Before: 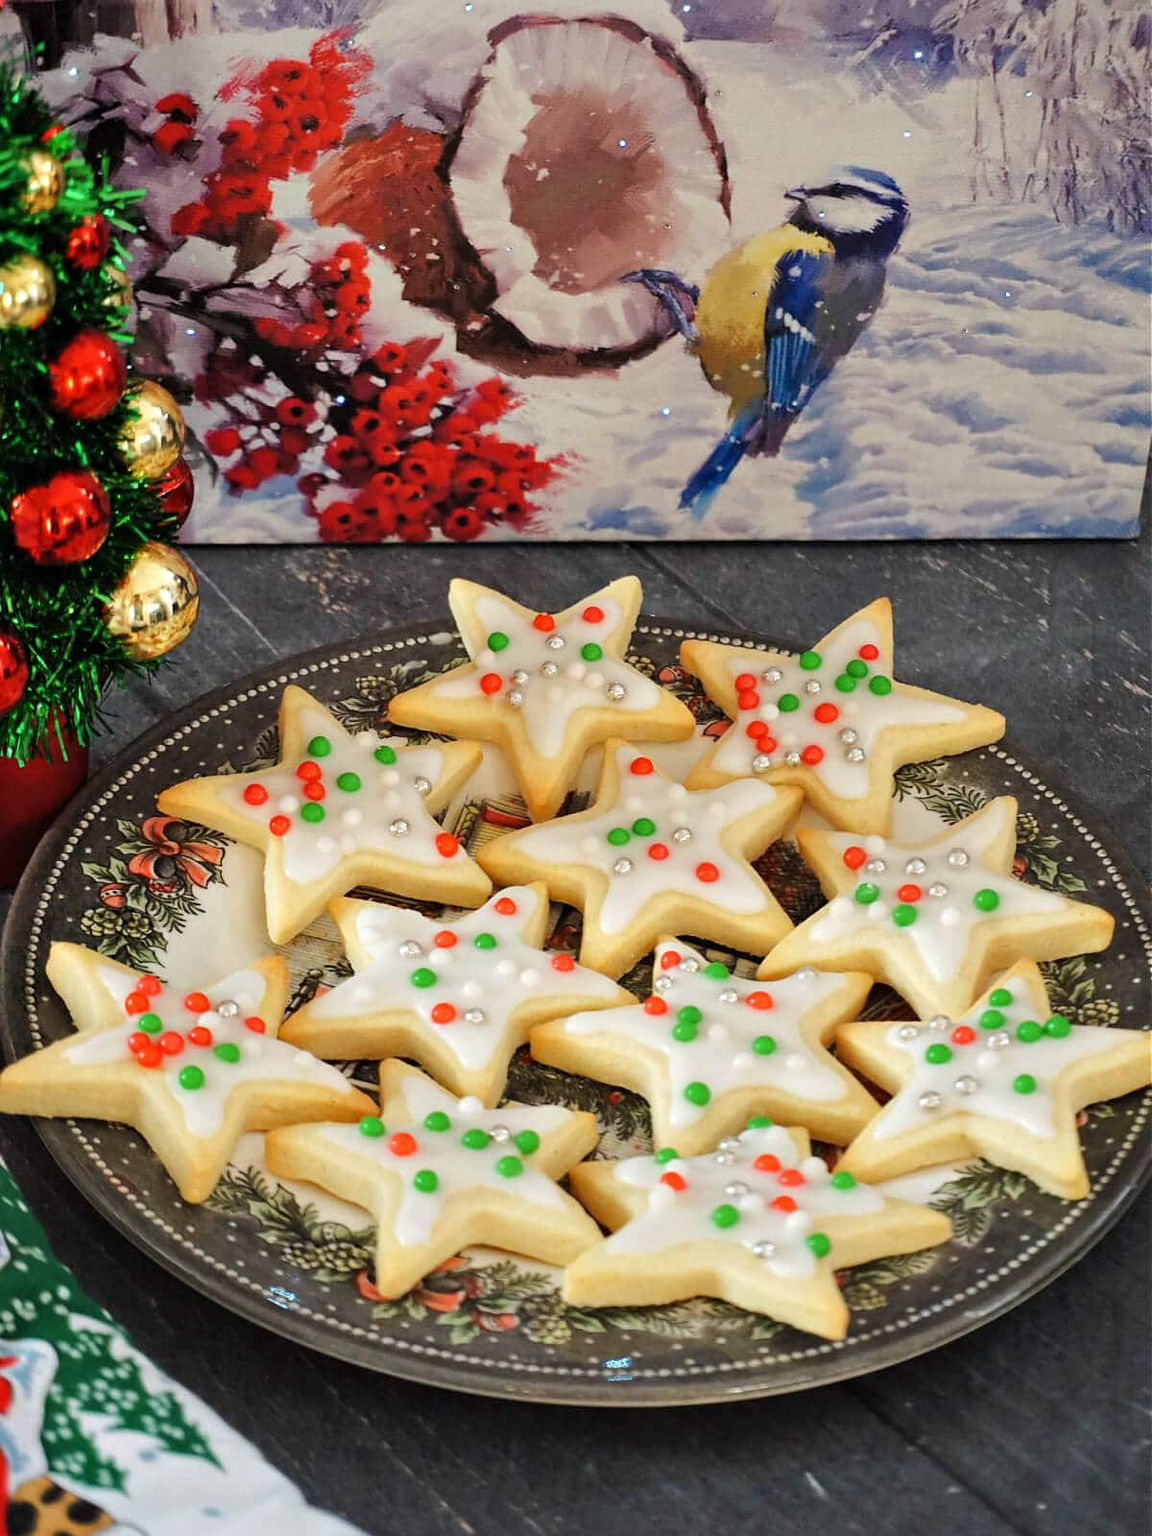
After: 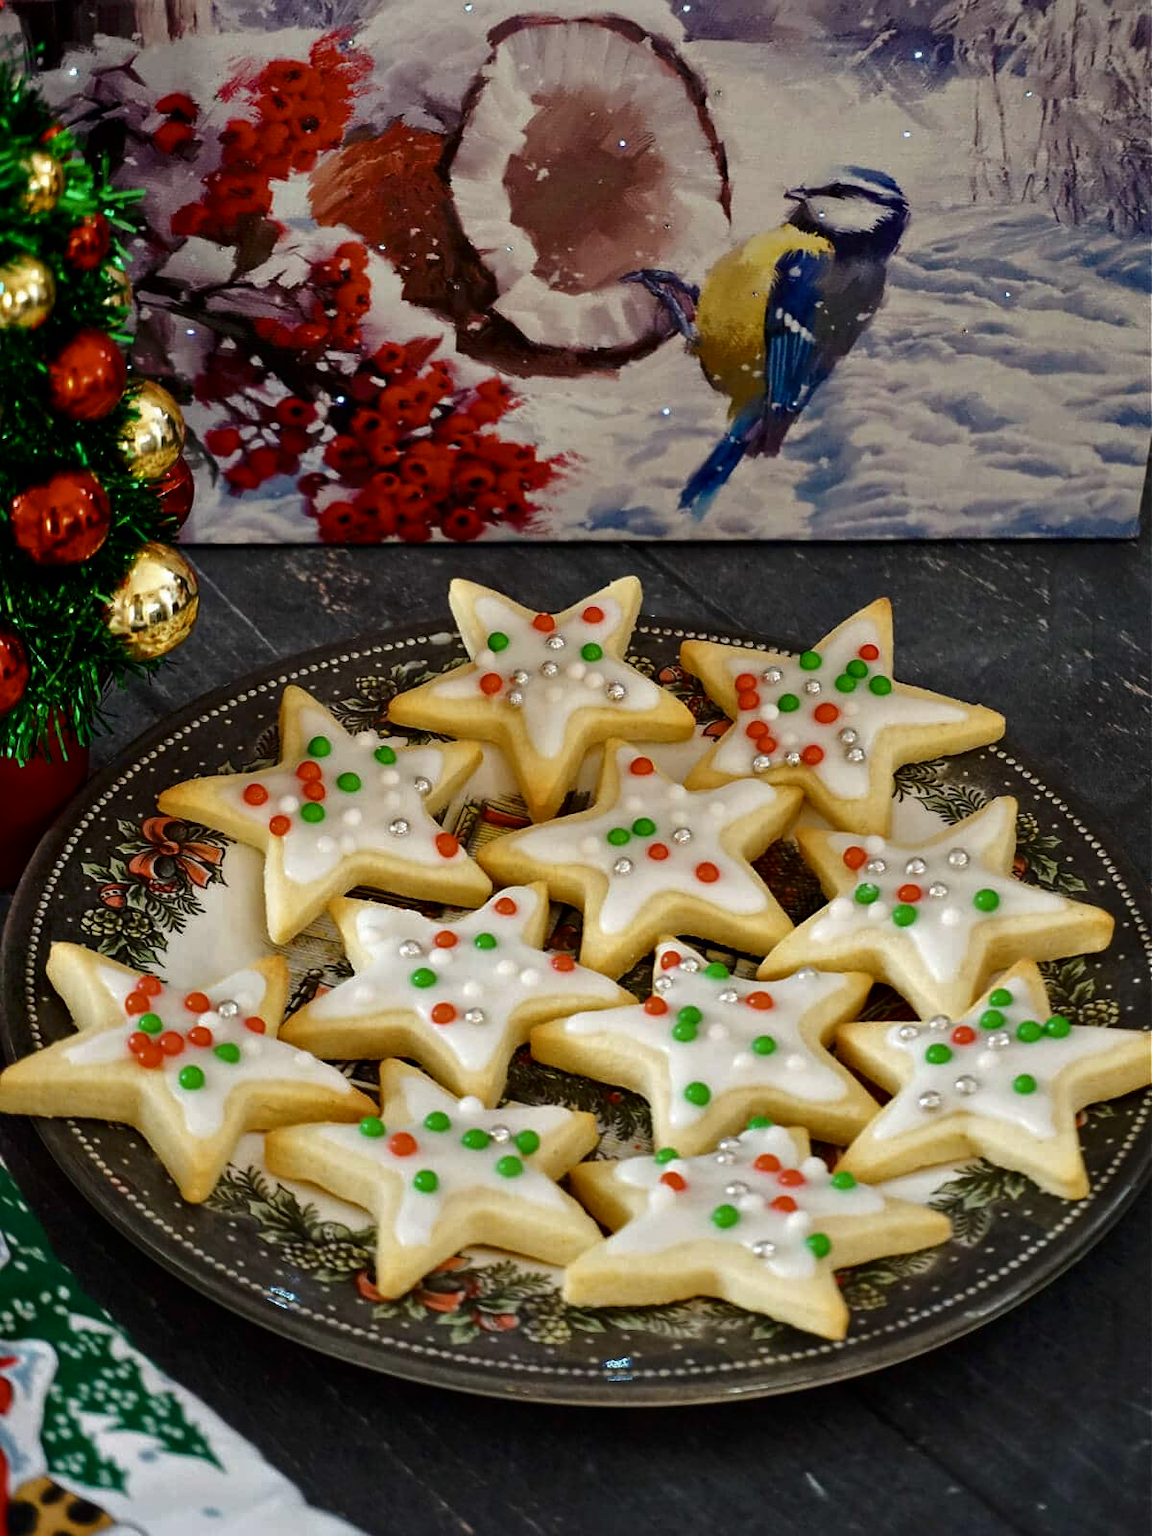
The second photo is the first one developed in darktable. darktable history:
color correction: saturation 0.57
contrast brightness saturation: brightness -0.25, saturation 0.2
color balance rgb: perceptual saturation grading › global saturation 25%, global vibrance 20%
